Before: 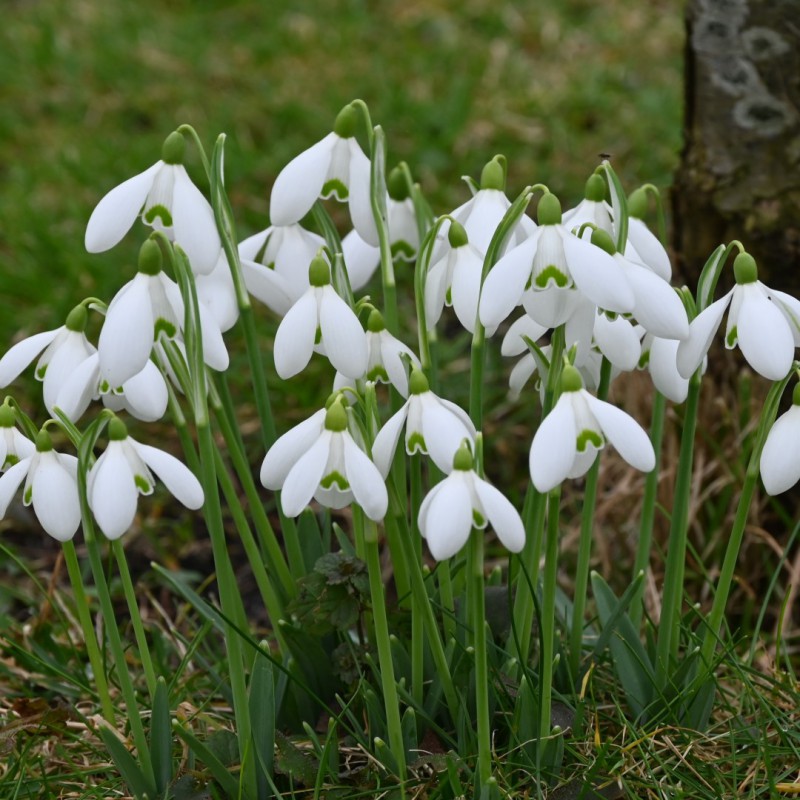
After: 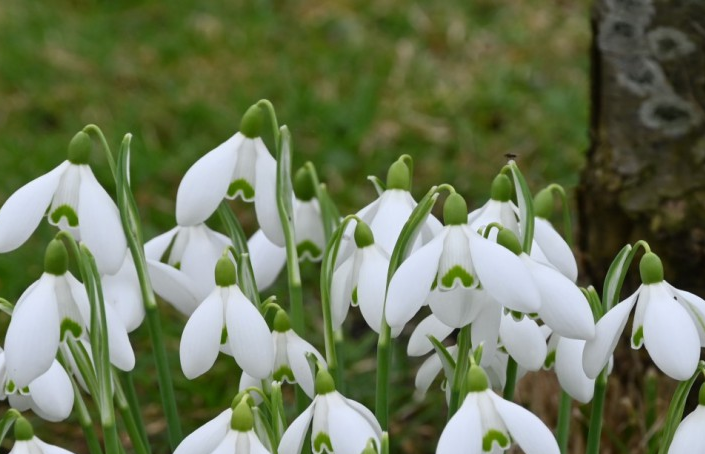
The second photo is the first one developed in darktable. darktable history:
crop and rotate: left 11.778%, bottom 43.235%
